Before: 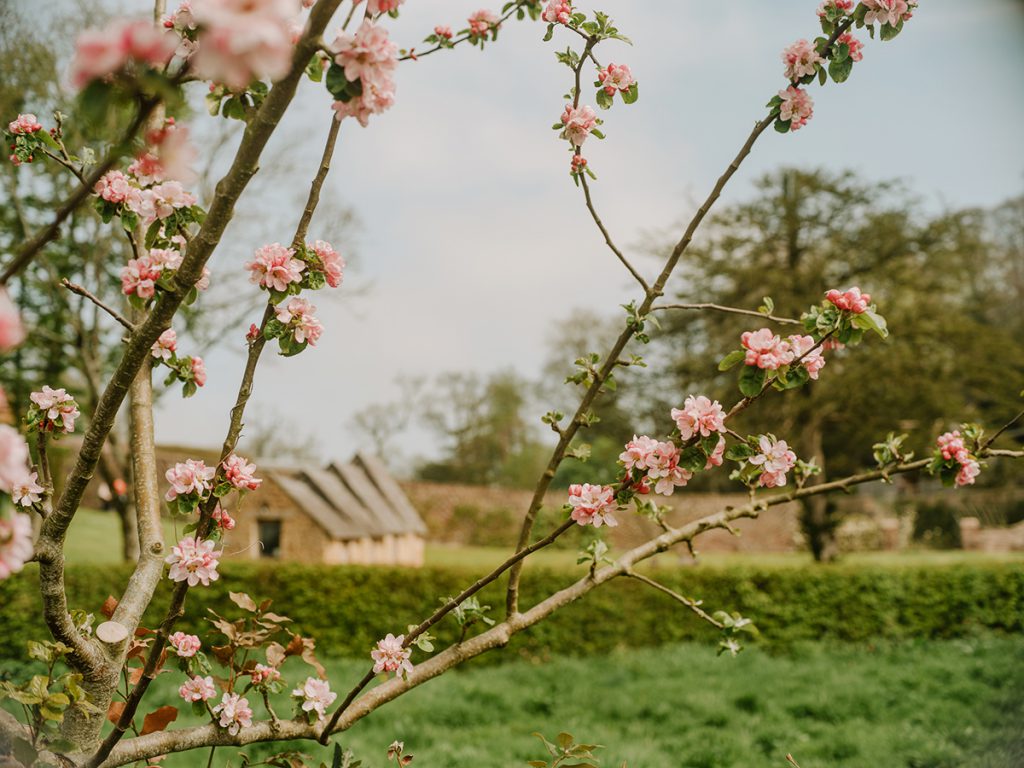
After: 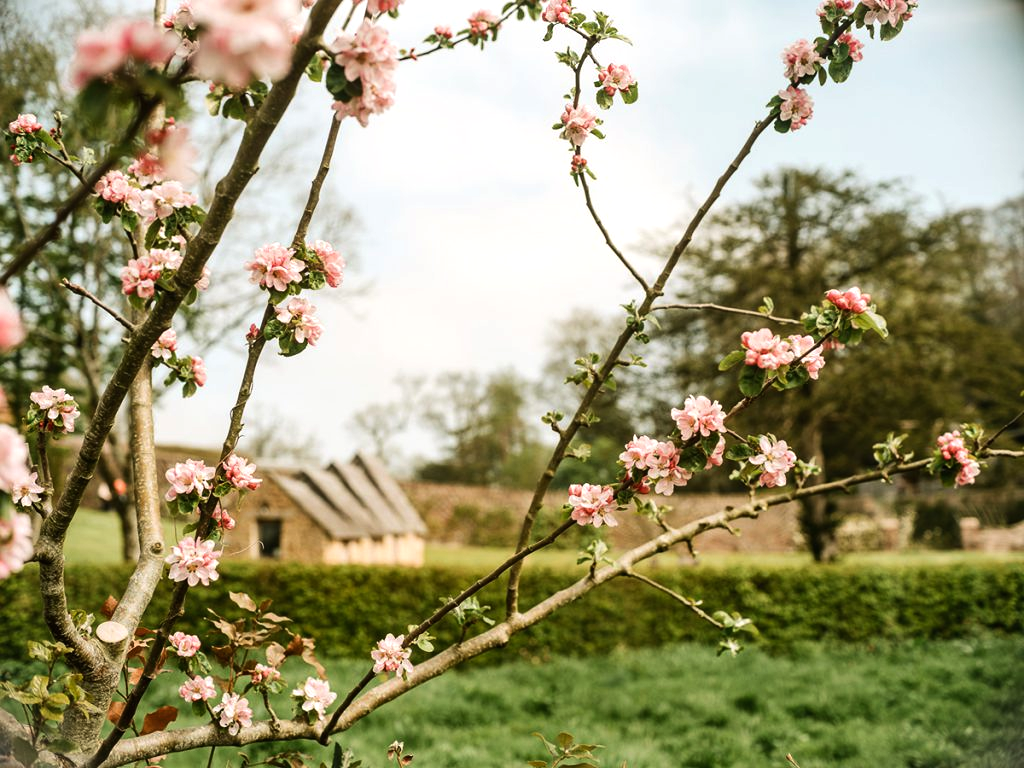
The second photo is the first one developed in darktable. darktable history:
tone equalizer: -8 EV -0.764 EV, -7 EV -0.69 EV, -6 EV -0.606 EV, -5 EV -0.392 EV, -3 EV 0.367 EV, -2 EV 0.6 EV, -1 EV 0.697 EV, +0 EV 0.732 EV, edges refinement/feathering 500, mask exposure compensation -1.57 EV, preserve details no
